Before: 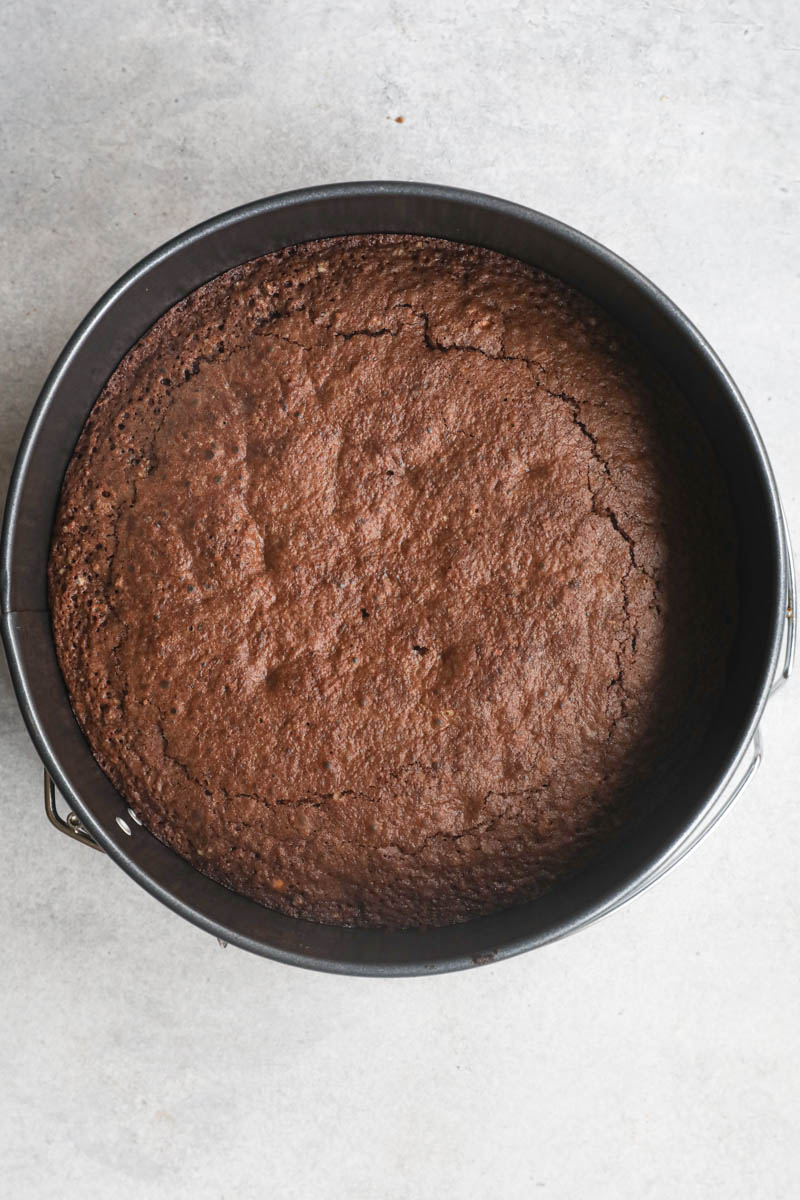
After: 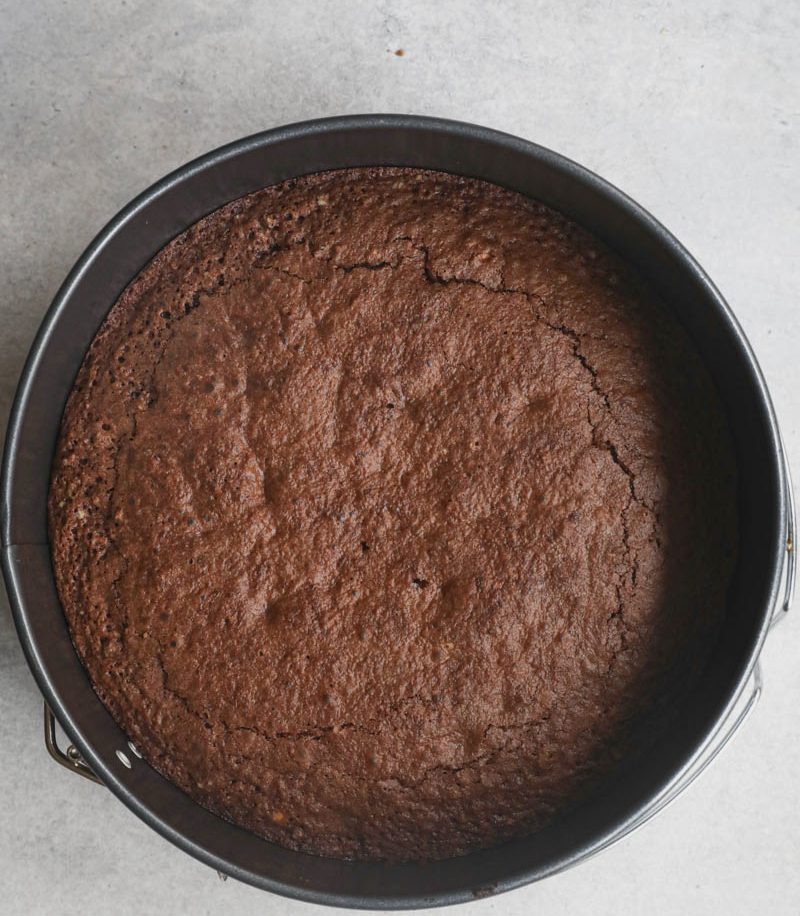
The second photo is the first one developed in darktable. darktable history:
crop: top 5.635%, bottom 18.021%
tone equalizer: -8 EV 0.216 EV, -7 EV 0.456 EV, -6 EV 0.415 EV, -5 EV 0.219 EV, -3 EV -0.275 EV, -2 EV -0.403 EV, -1 EV -0.418 EV, +0 EV -0.222 EV
